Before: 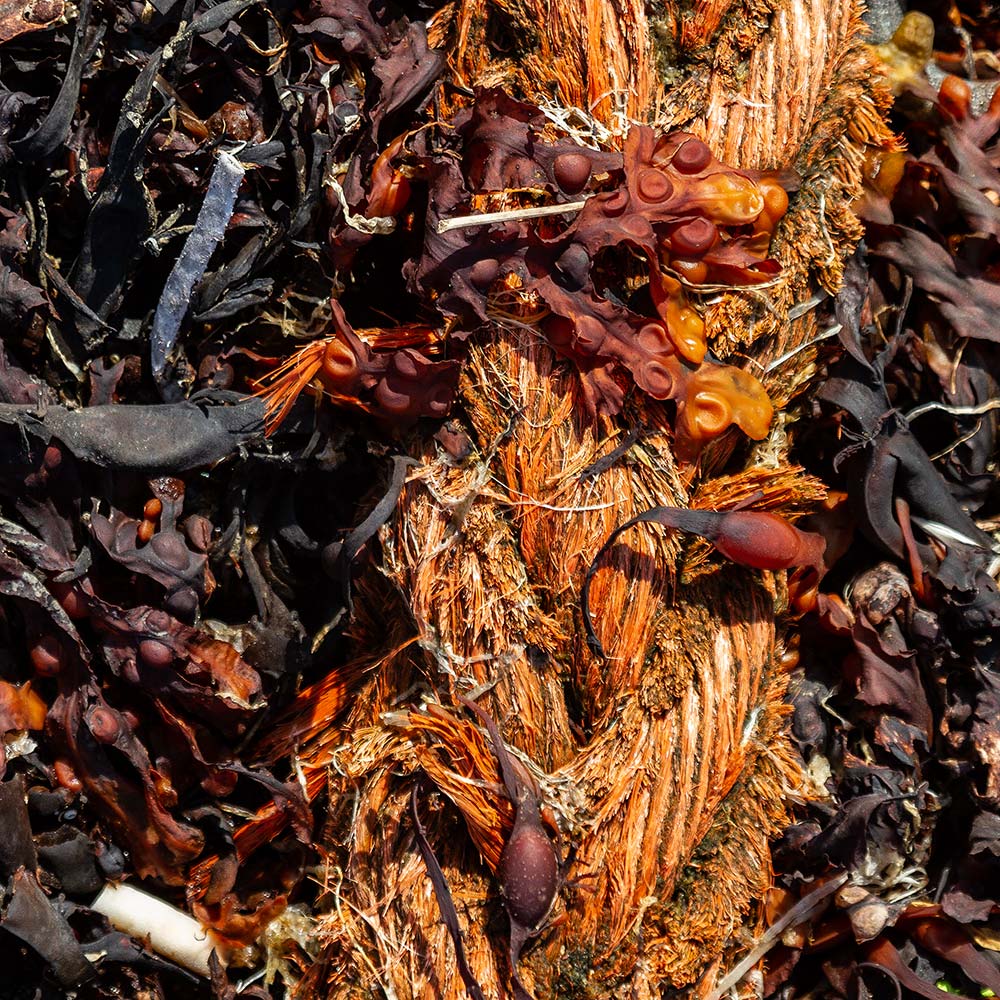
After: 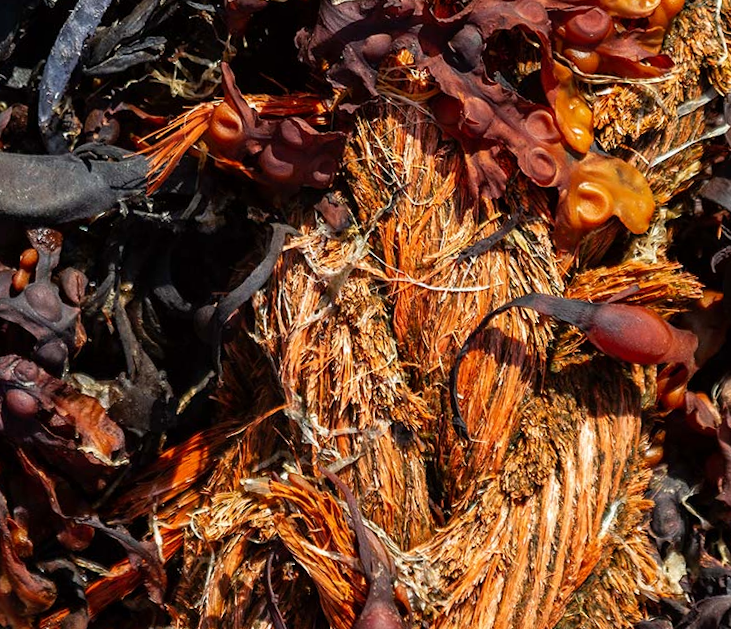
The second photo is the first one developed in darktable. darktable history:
crop and rotate: angle -4.15°, left 9.804%, top 20.611%, right 11.937%, bottom 12.031%
